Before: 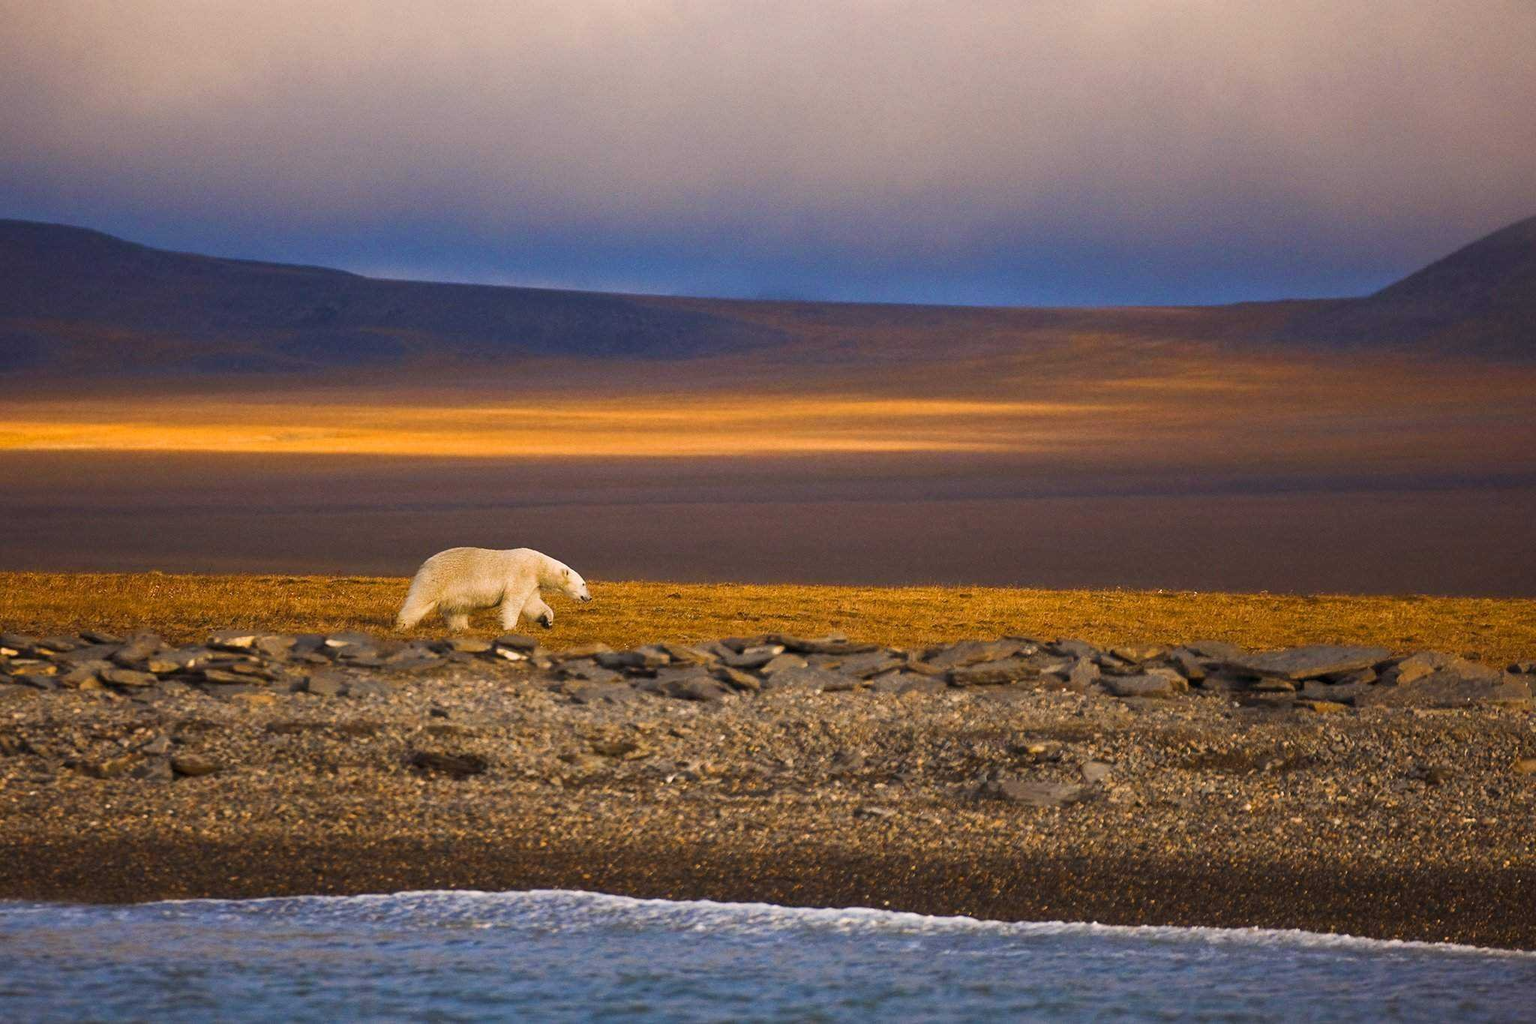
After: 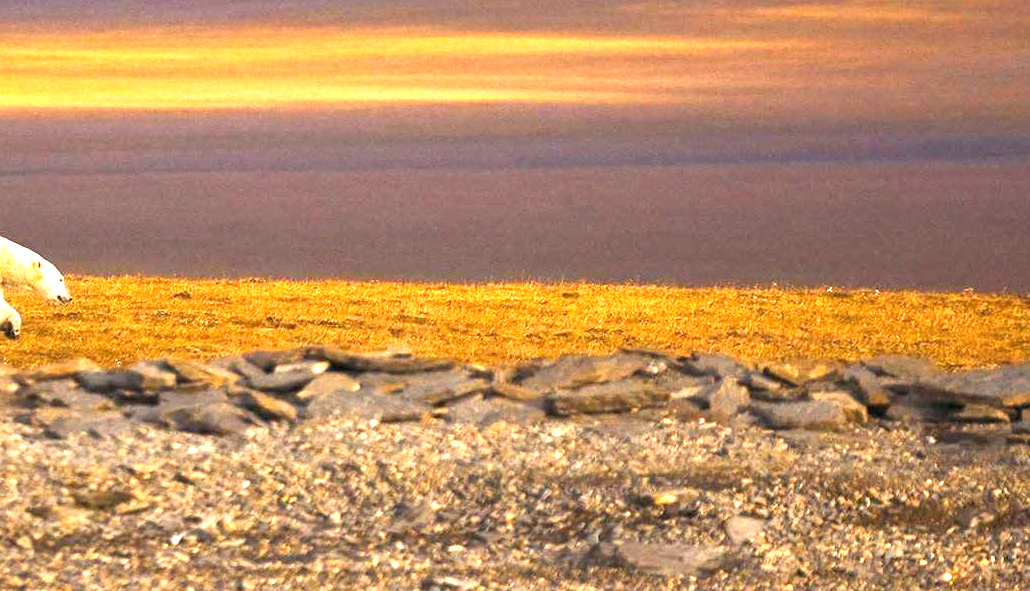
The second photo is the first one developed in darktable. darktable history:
exposure: black level correction 0, exposure 1.5 EV, compensate exposure bias true, compensate highlight preservation false
crop: left 35.03%, top 36.625%, right 14.663%, bottom 20.057%
